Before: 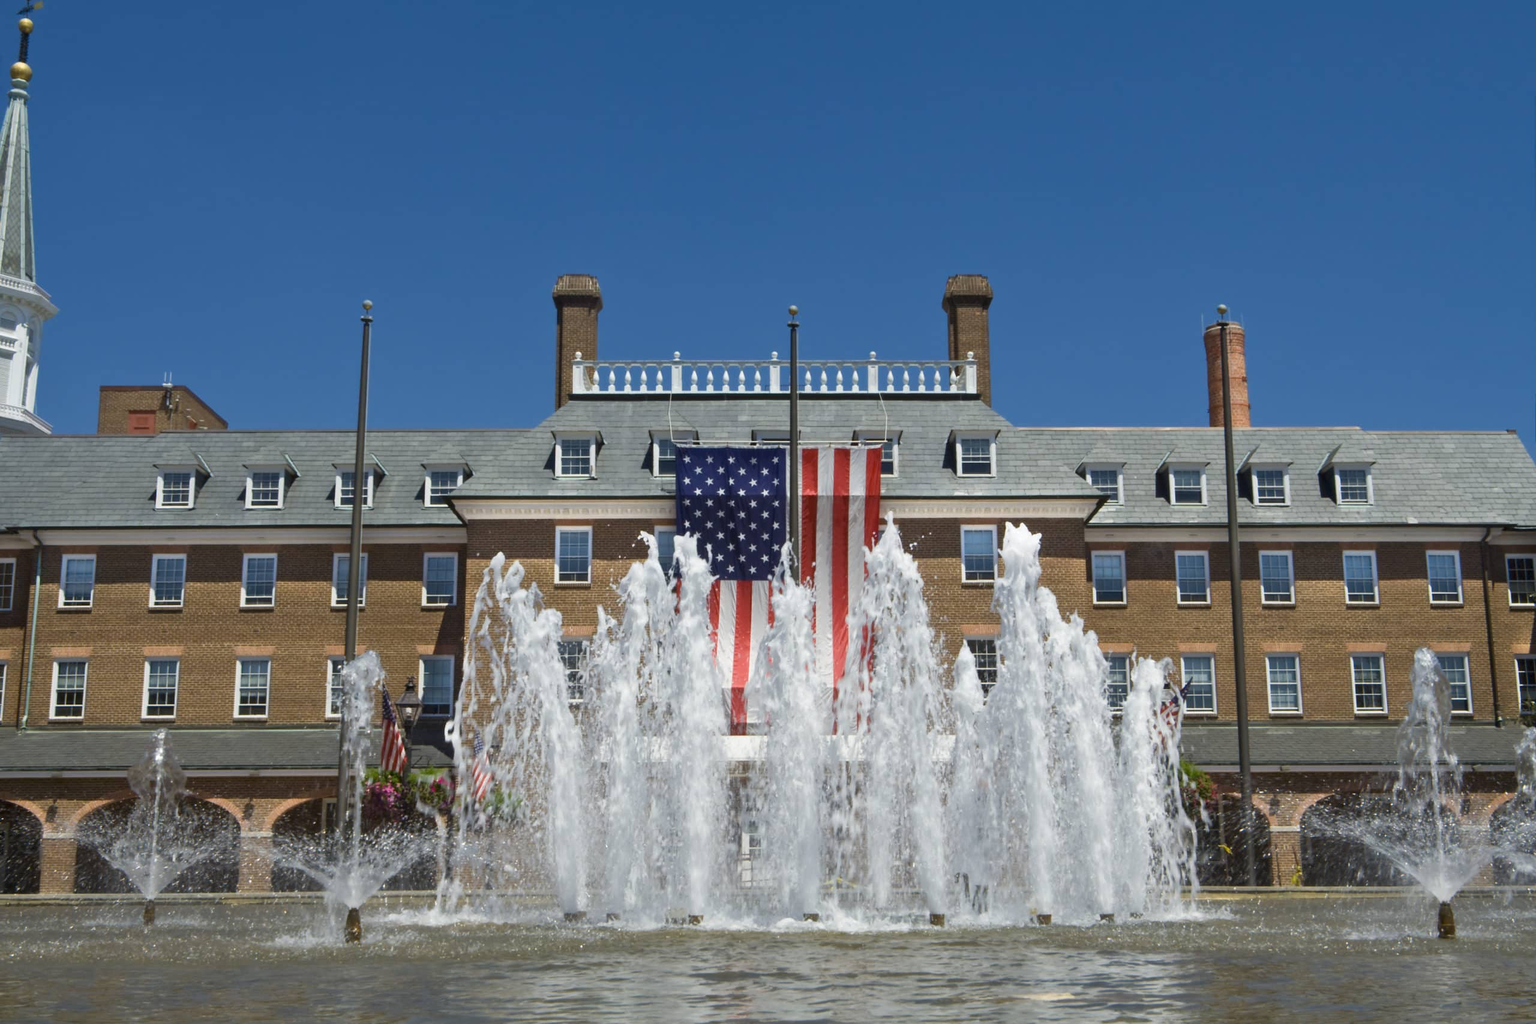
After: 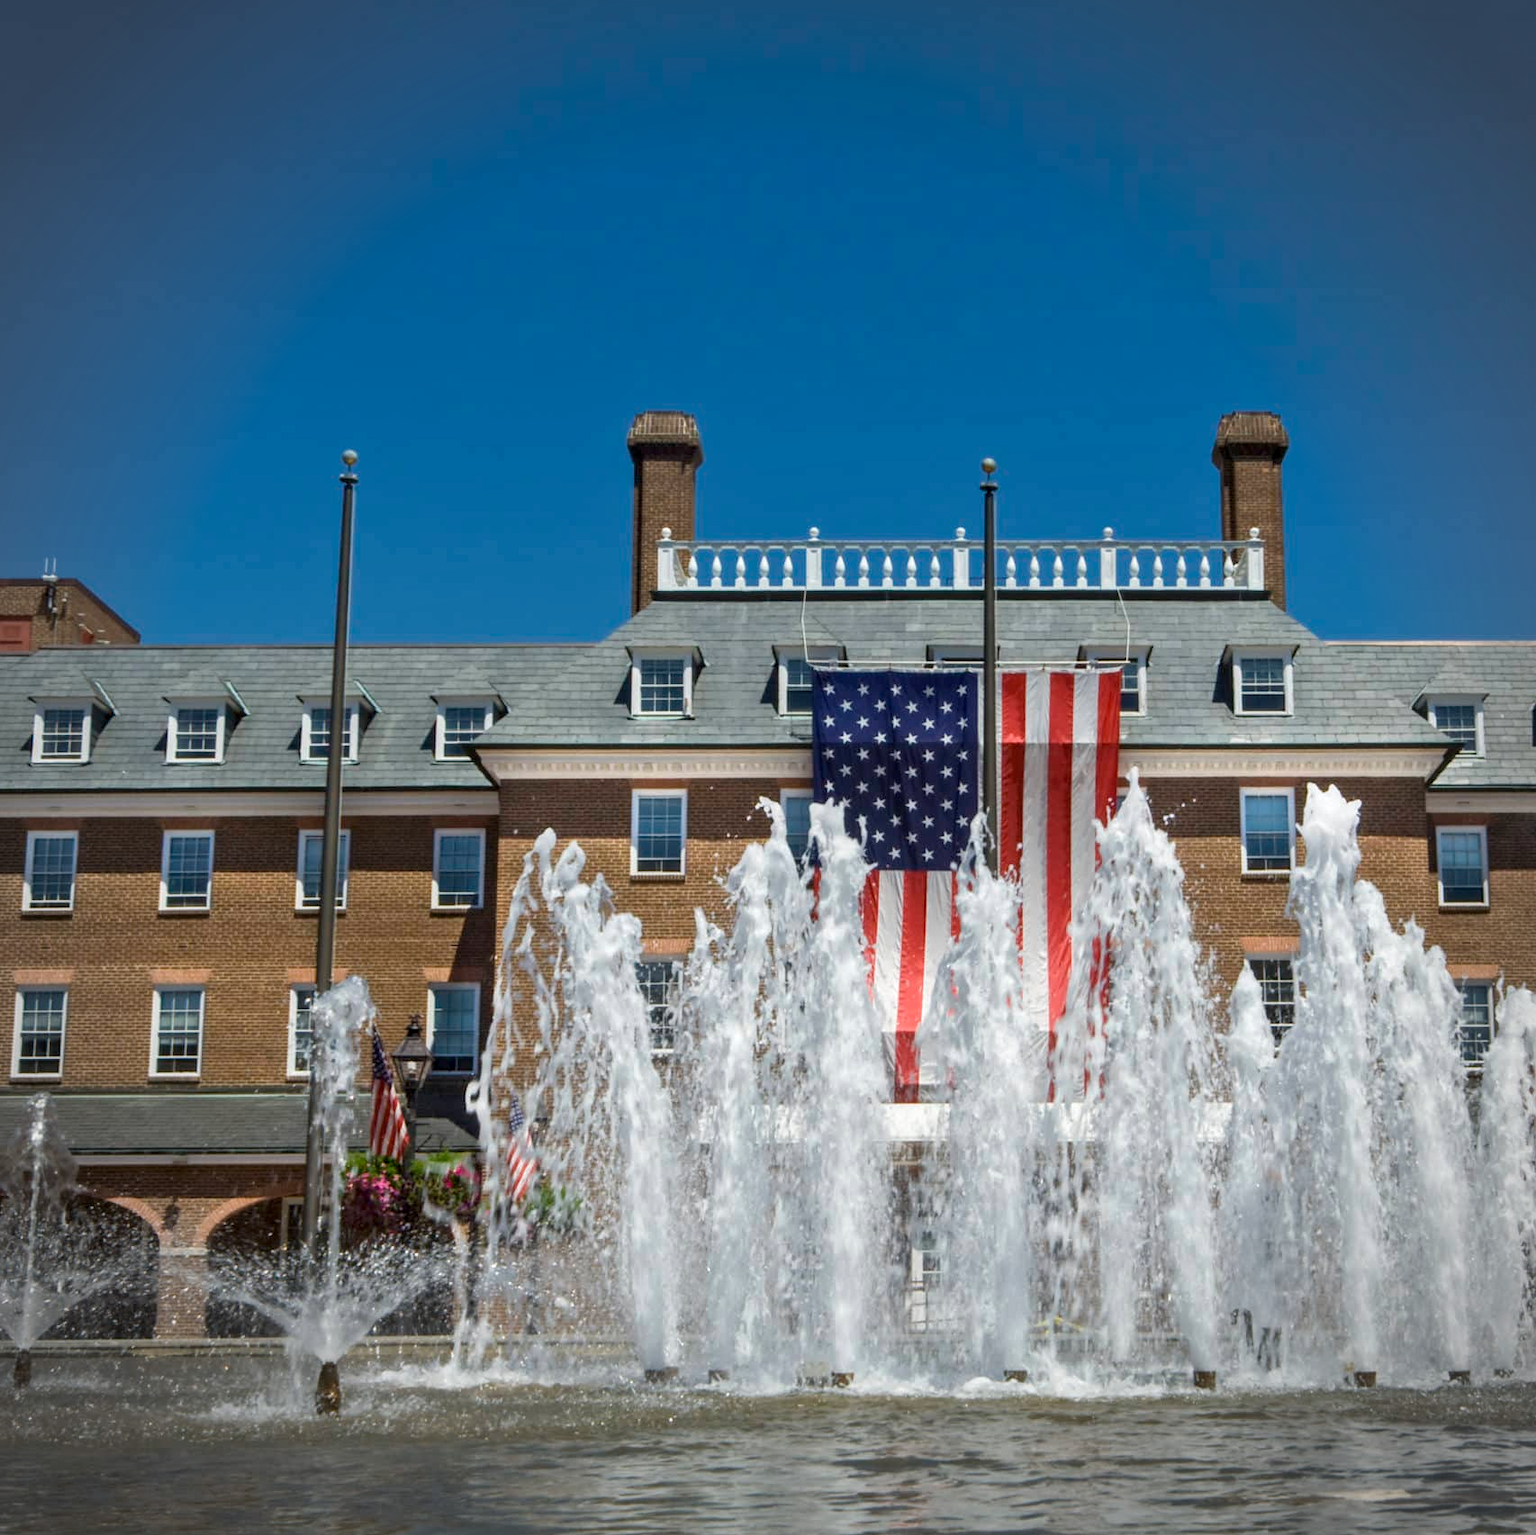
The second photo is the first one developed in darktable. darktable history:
local contrast: on, module defaults
crop and rotate: left 8.786%, right 24.548%
vignetting: on, module defaults
